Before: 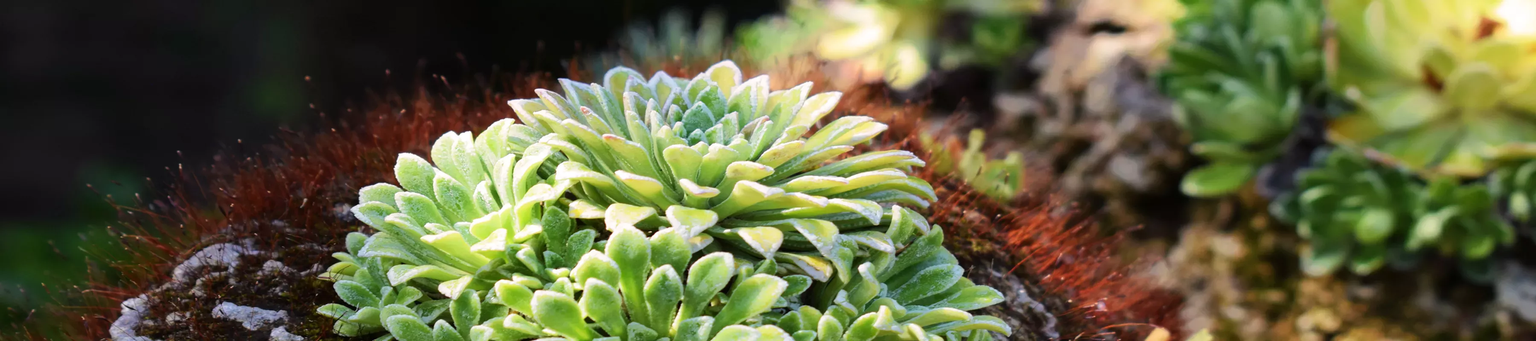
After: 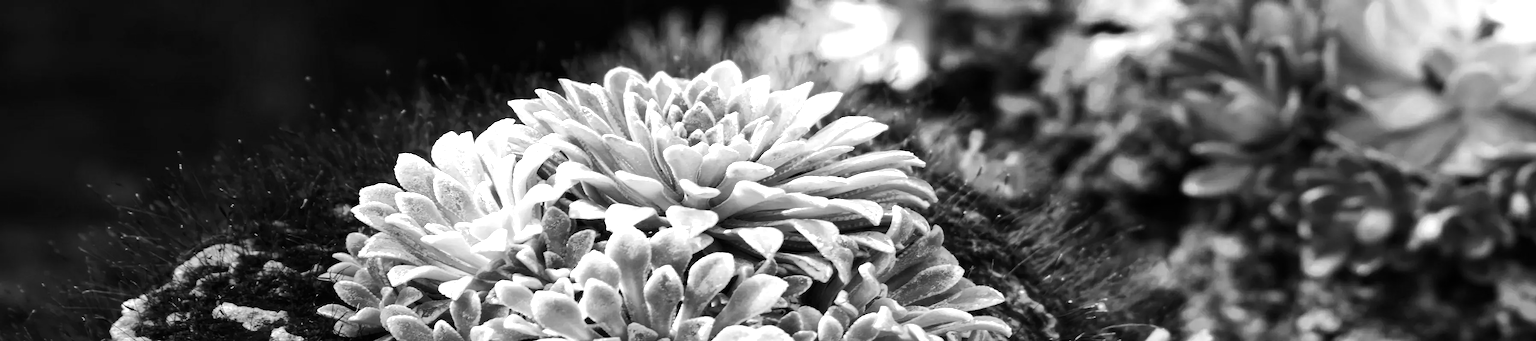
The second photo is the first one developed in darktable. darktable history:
color calibration: output gray [0.18, 0.41, 0.41, 0], x 0.399, y 0.386, temperature 3654.57 K
local contrast: mode bilateral grid, contrast 9, coarseness 26, detail 115%, midtone range 0.2
tone equalizer: -8 EV -0.727 EV, -7 EV -0.665 EV, -6 EV -0.597 EV, -5 EV -0.409 EV, -3 EV 0.397 EV, -2 EV 0.6 EV, -1 EV 0.692 EV, +0 EV 0.736 EV, edges refinement/feathering 500, mask exposure compensation -1.57 EV, preserve details no
